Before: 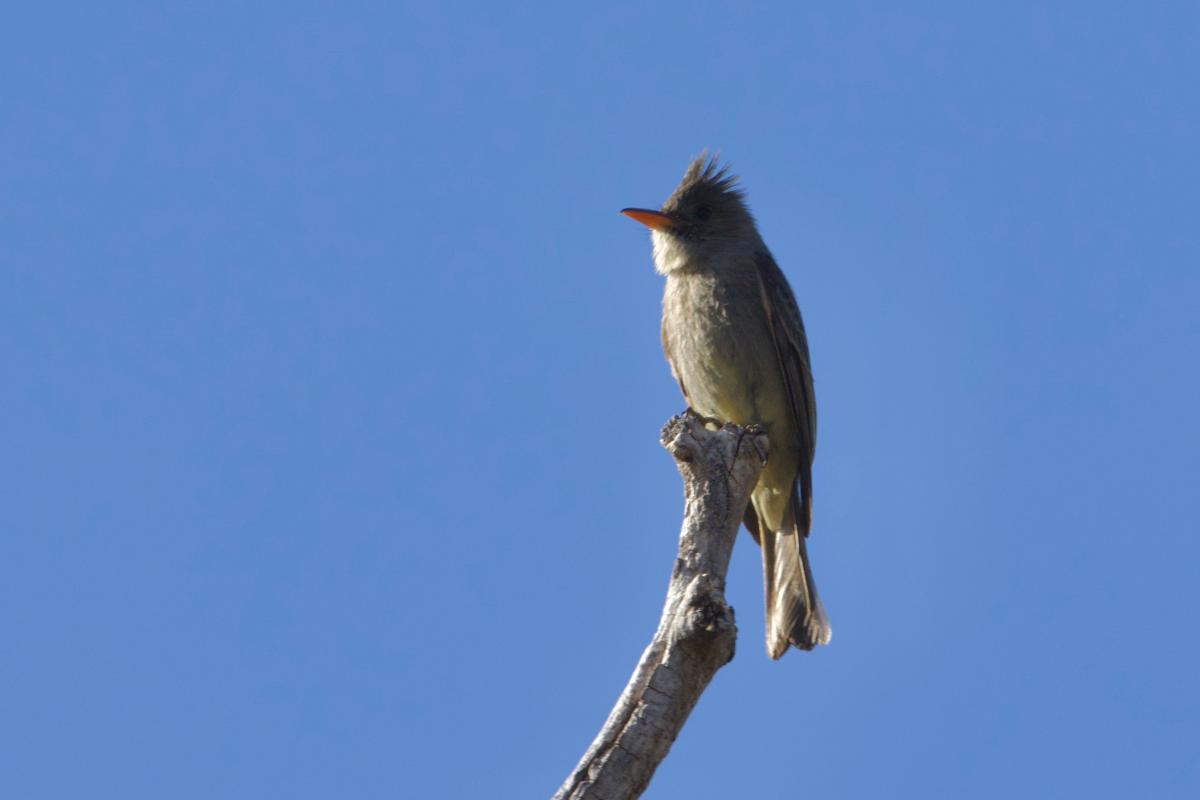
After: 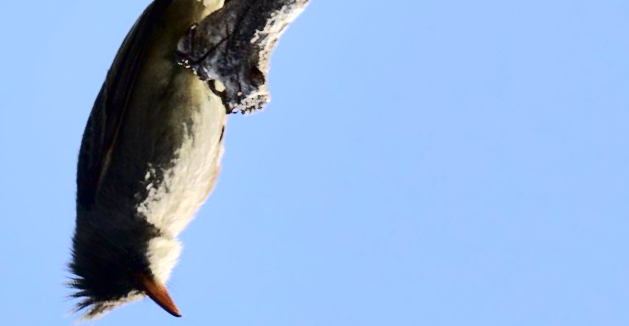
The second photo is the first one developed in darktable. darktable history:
tone curve: curves: ch0 [(0, 0) (0.086, 0.006) (0.148, 0.021) (0.245, 0.105) (0.374, 0.401) (0.444, 0.631) (0.778, 0.915) (1, 1)], color space Lab, independent channels, preserve colors none
crop and rotate: angle 147.88°, left 9.119%, top 15.662%, right 4.544%, bottom 17.129%
